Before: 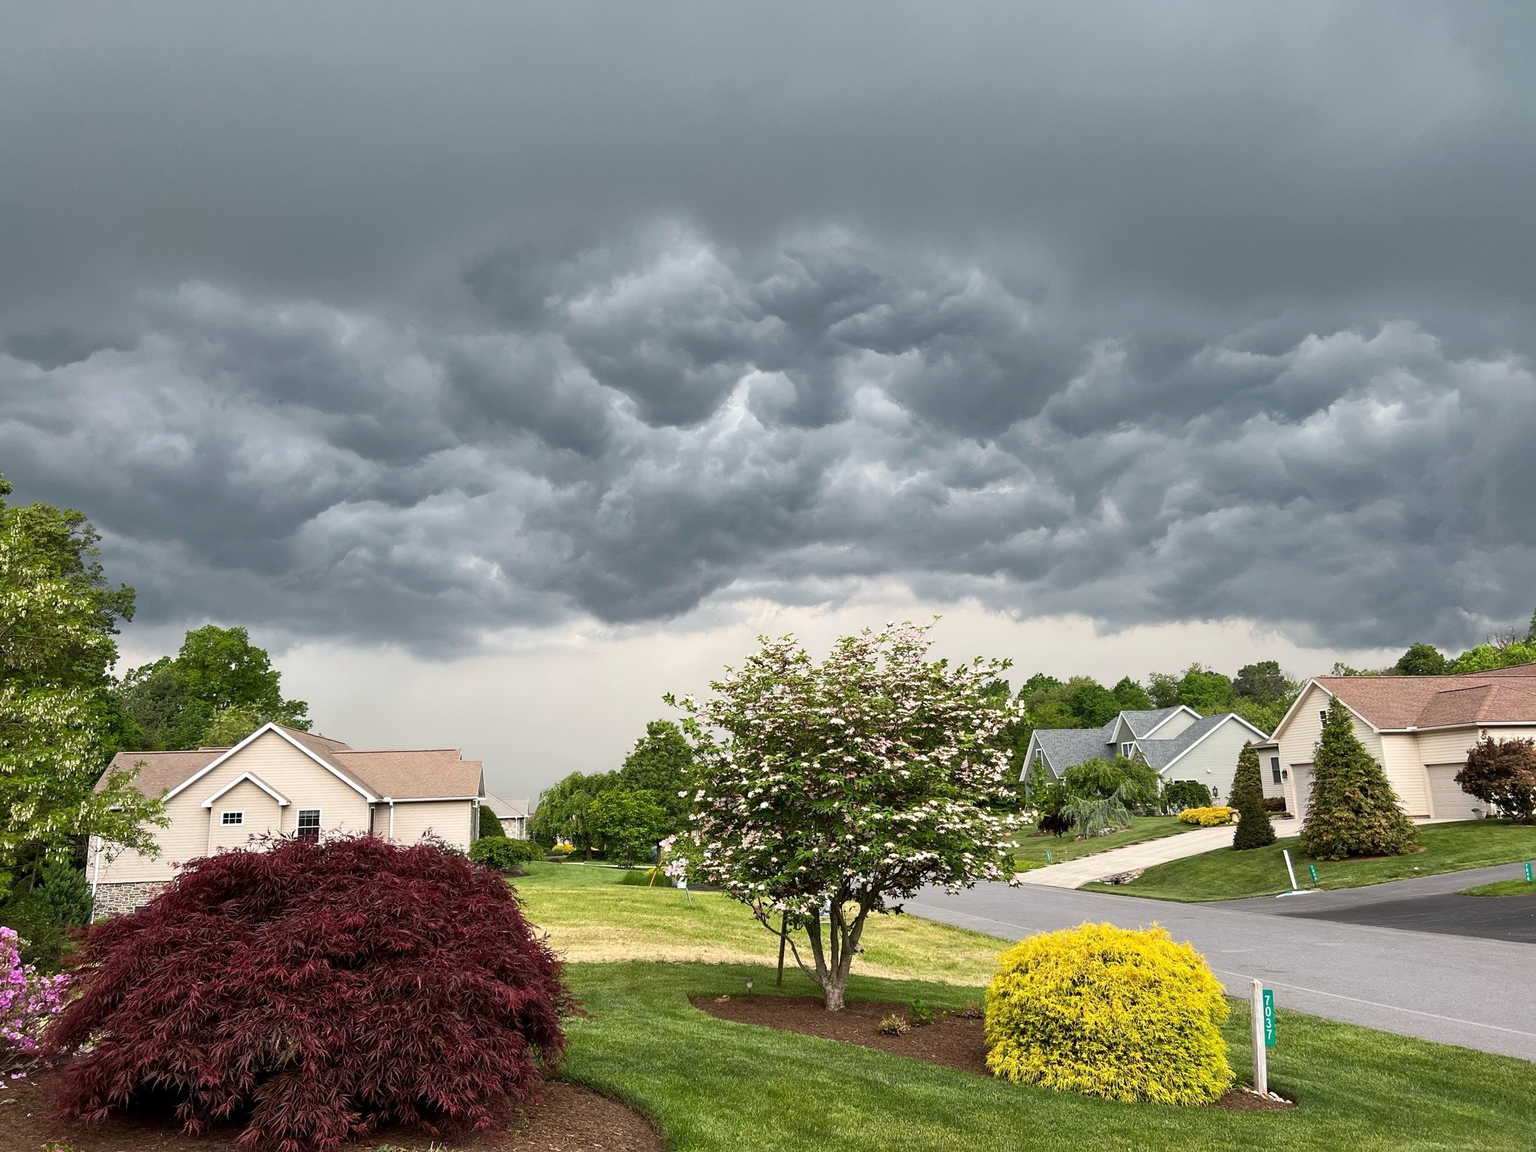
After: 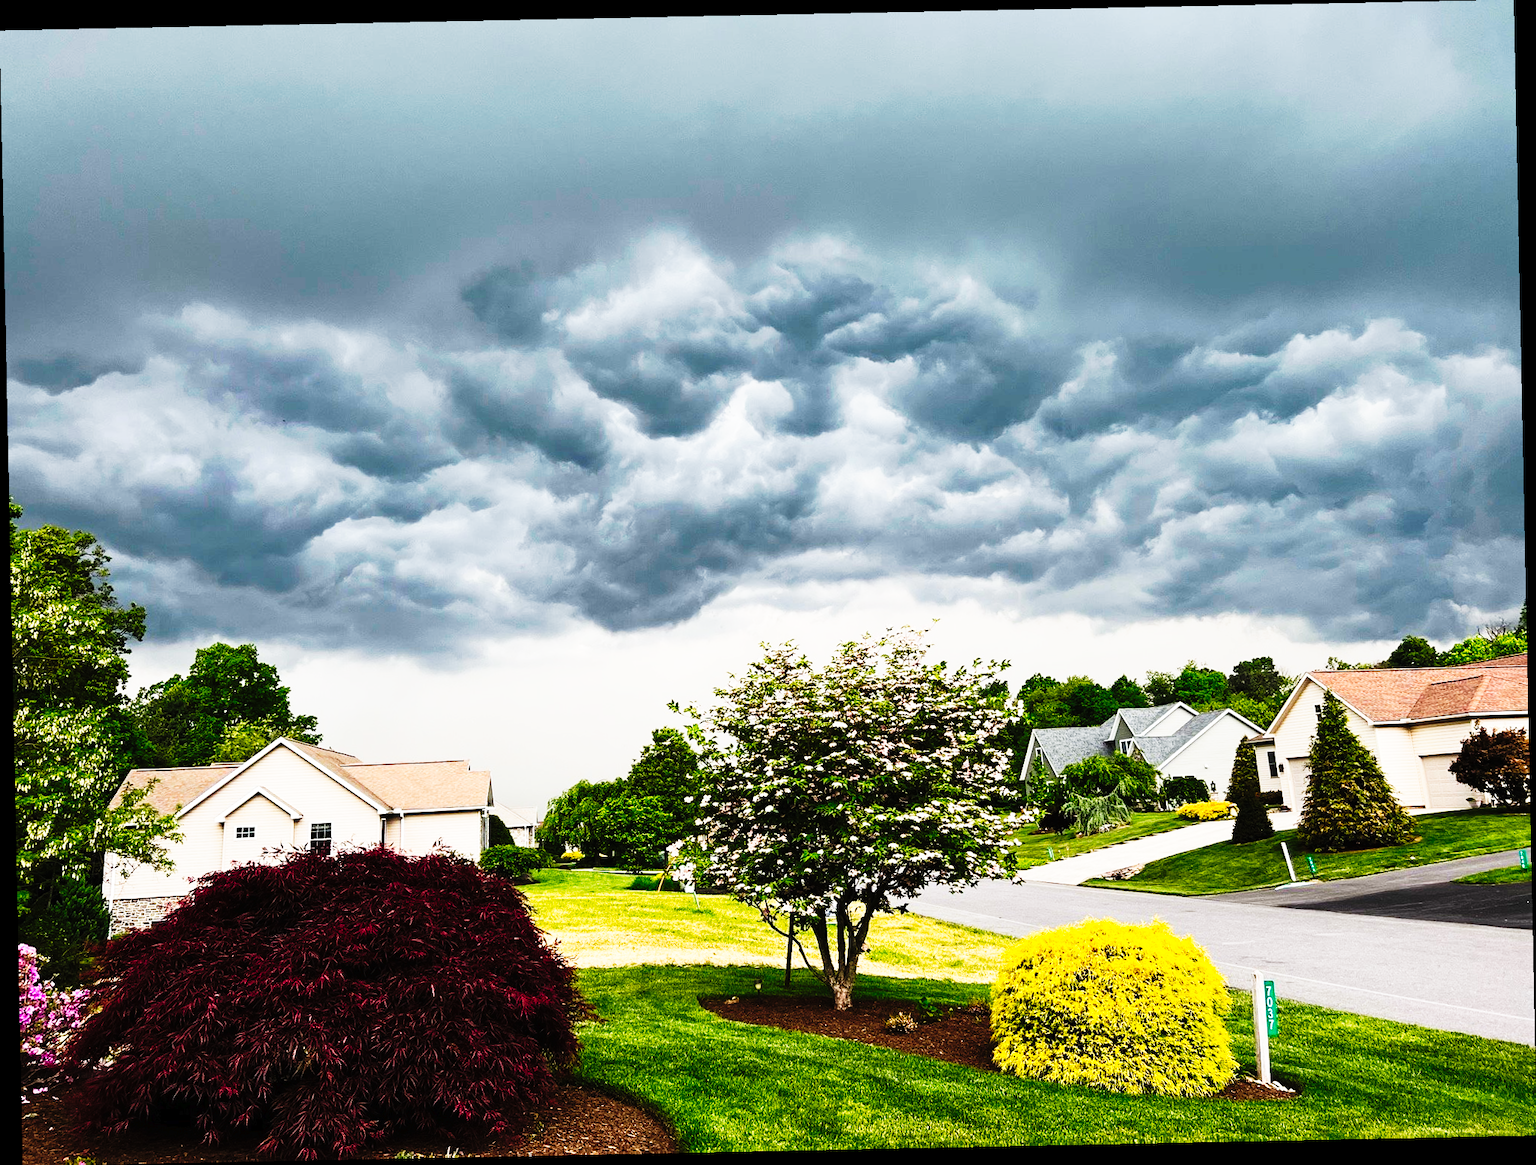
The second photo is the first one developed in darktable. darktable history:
rotate and perspective: rotation -1.17°, automatic cropping off
tone curve: curves: ch0 [(0, 0) (0.003, 0.01) (0.011, 0.01) (0.025, 0.011) (0.044, 0.014) (0.069, 0.018) (0.1, 0.022) (0.136, 0.026) (0.177, 0.035) (0.224, 0.051) (0.277, 0.085) (0.335, 0.158) (0.399, 0.299) (0.468, 0.457) (0.543, 0.634) (0.623, 0.801) (0.709, 0.904) (0.801, 0.963) (0.898, 0.986) (1, 1)], preserve colors none
